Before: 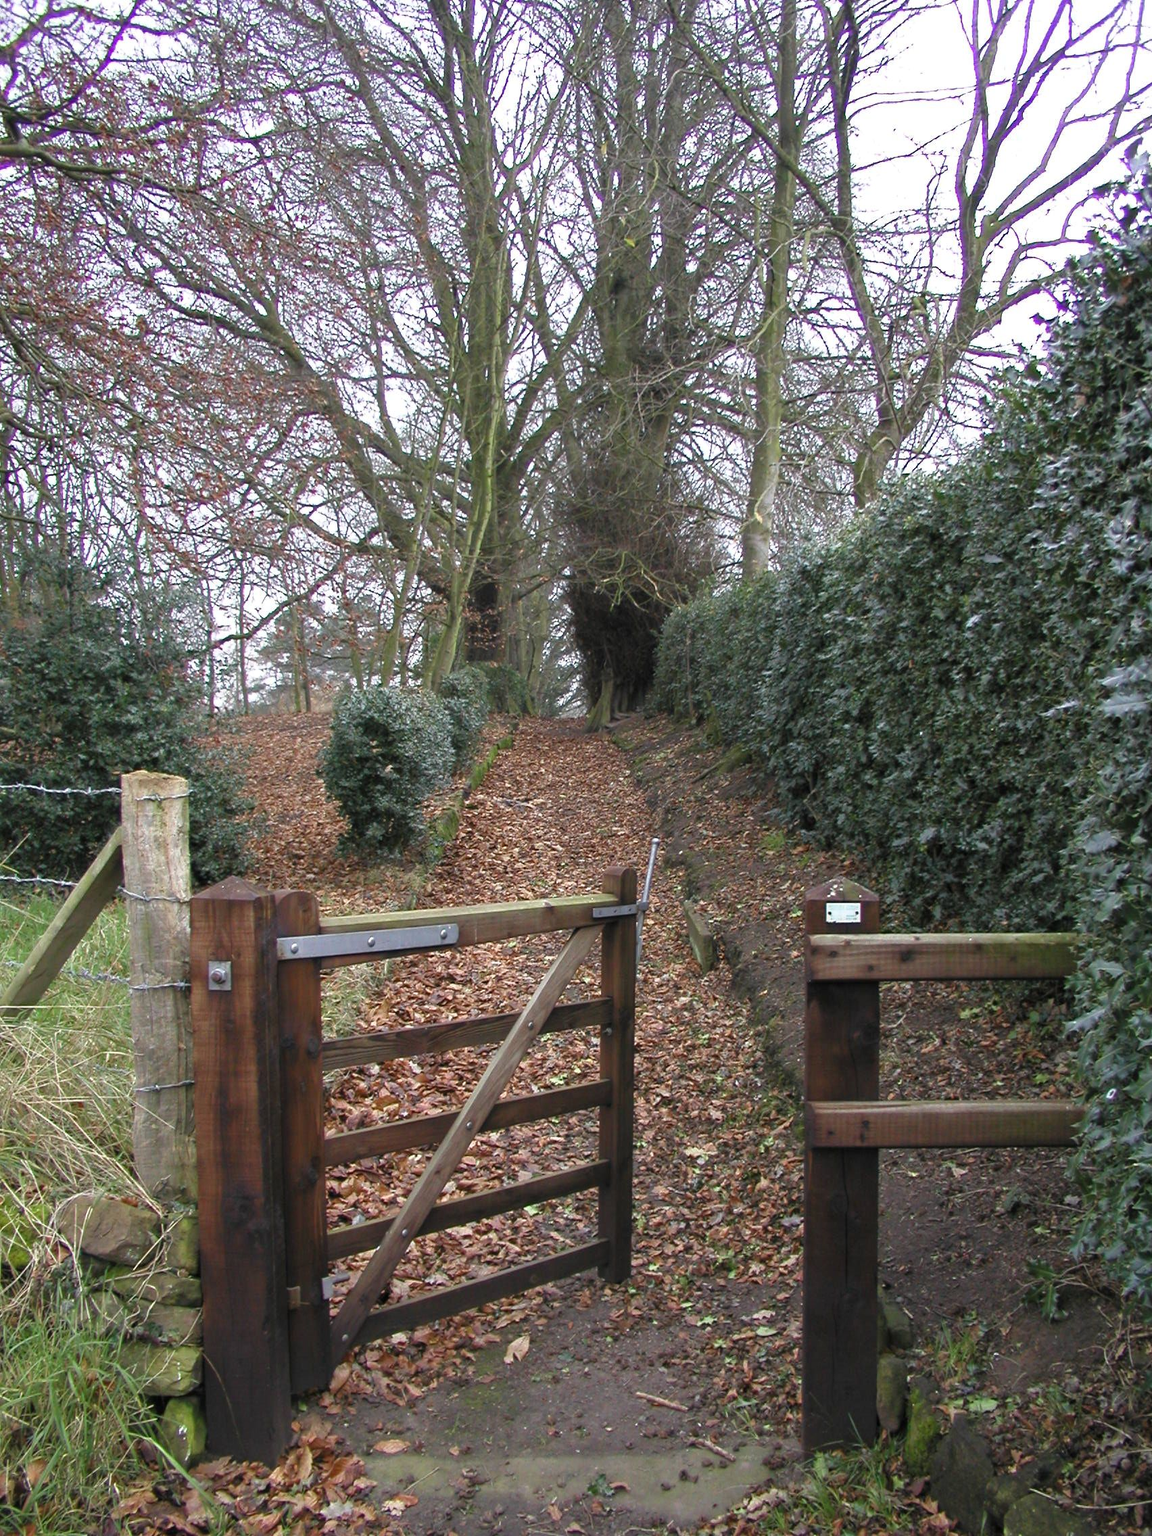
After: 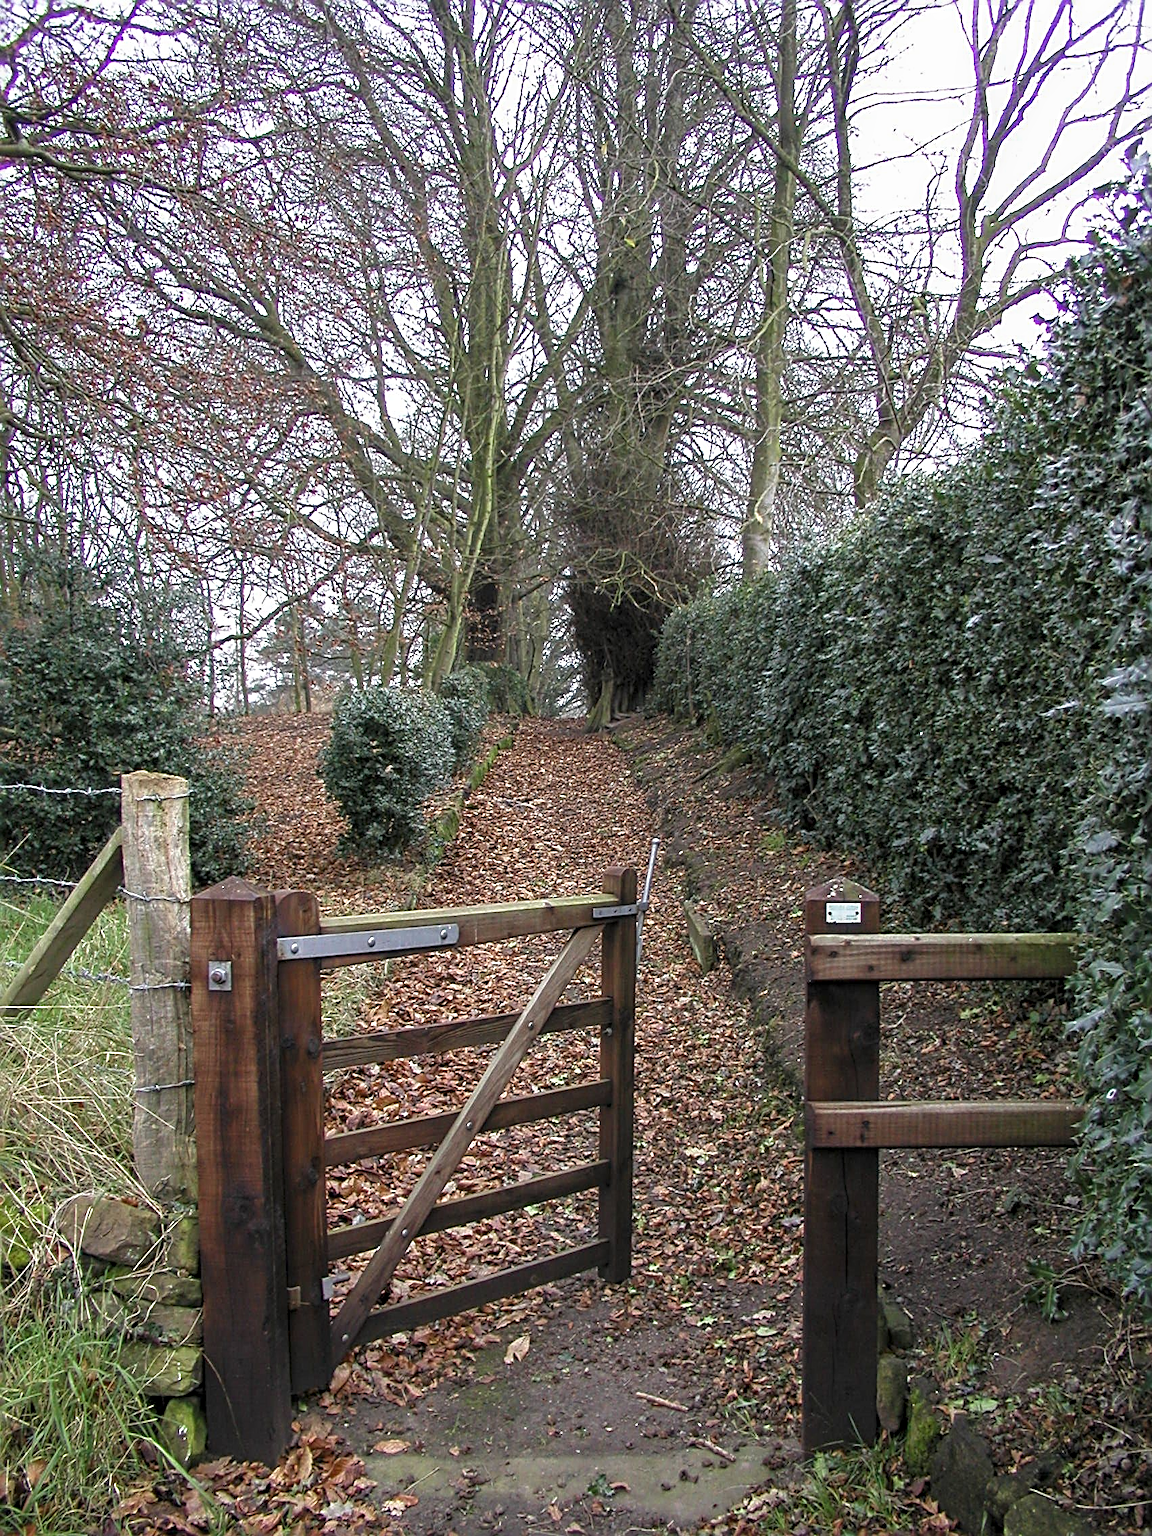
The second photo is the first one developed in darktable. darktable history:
sharpen: radius 3.025, amount 0.757
local contrast: on, module defaults
